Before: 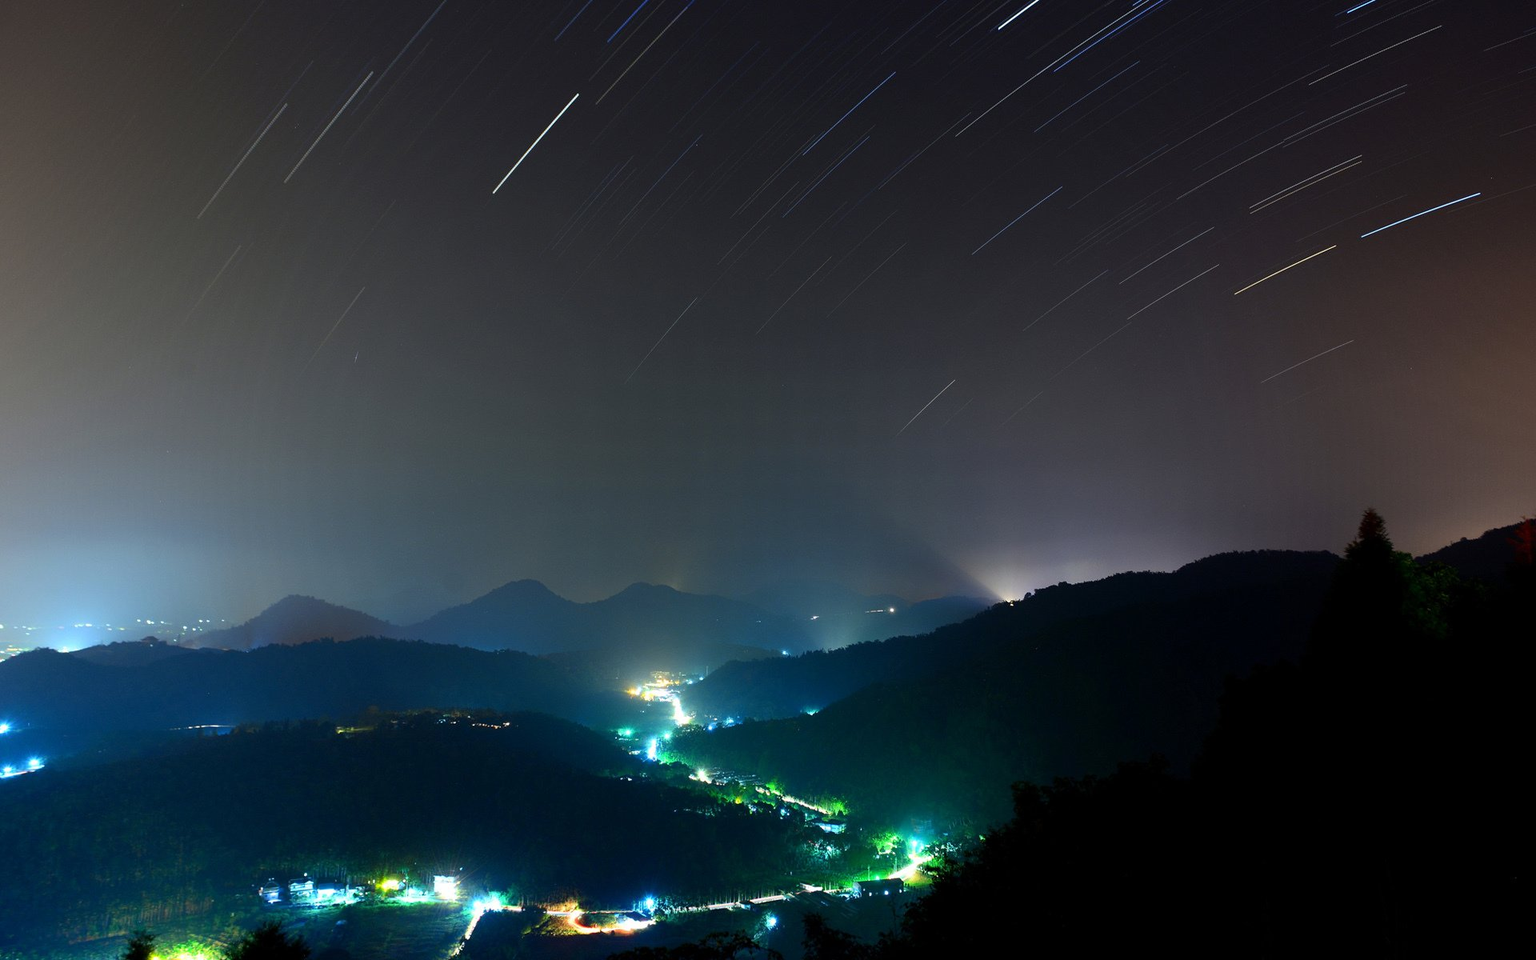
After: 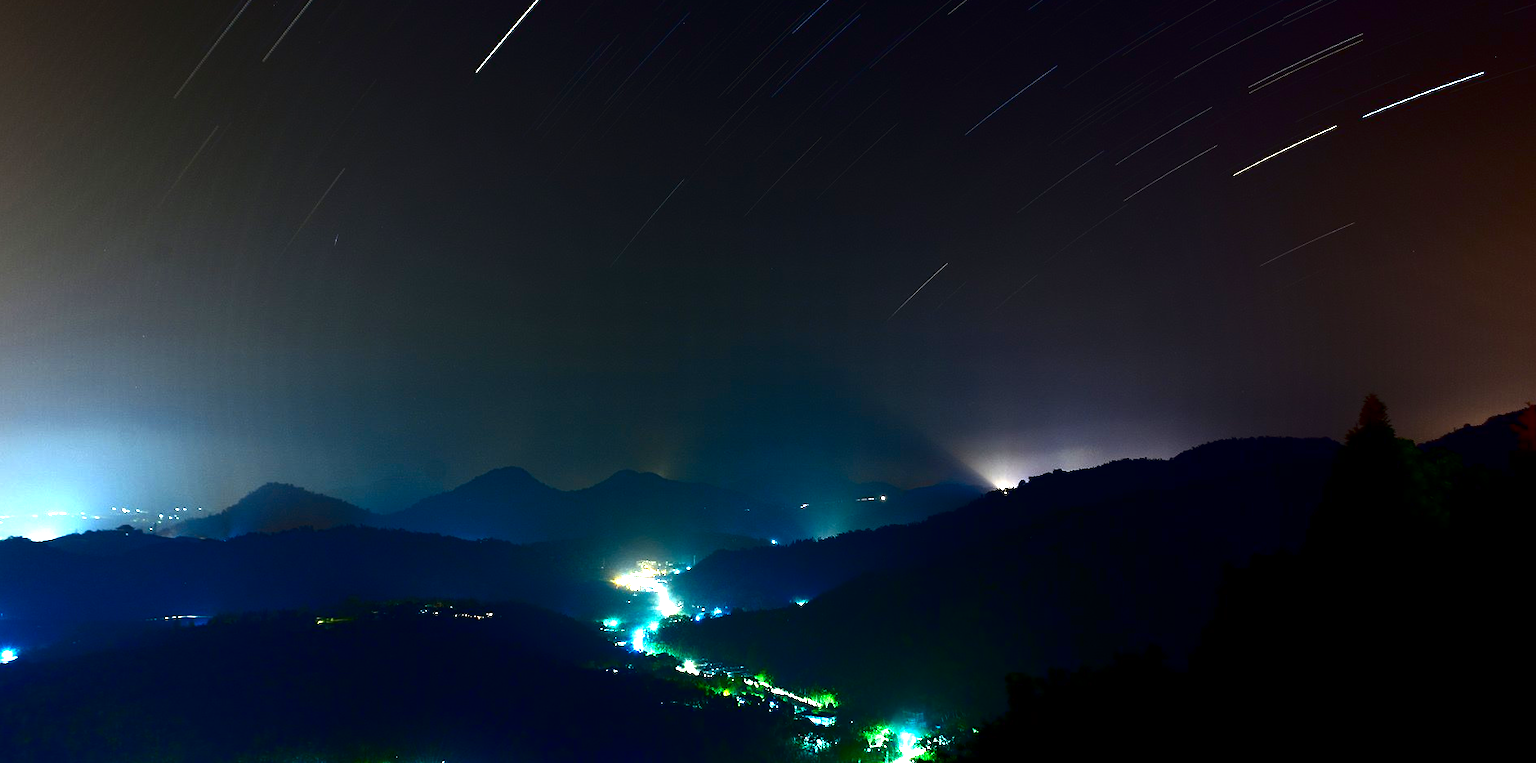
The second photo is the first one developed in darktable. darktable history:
crop and rotate: left 1.814%, top 12.818%, right 0.25%, bottom 9.225%
contrast brightness saturation: contrast 0.09, brightness -0.59, saturation 0.17
exposure: exposure 1.089 EV, compensate highlight preservation false
